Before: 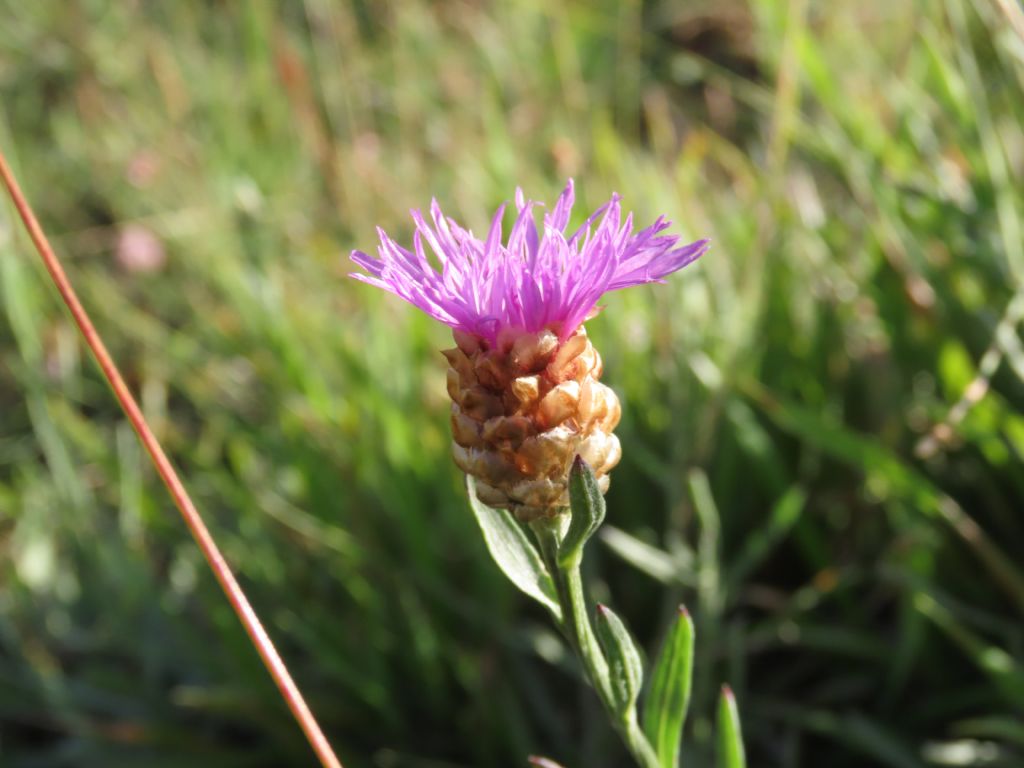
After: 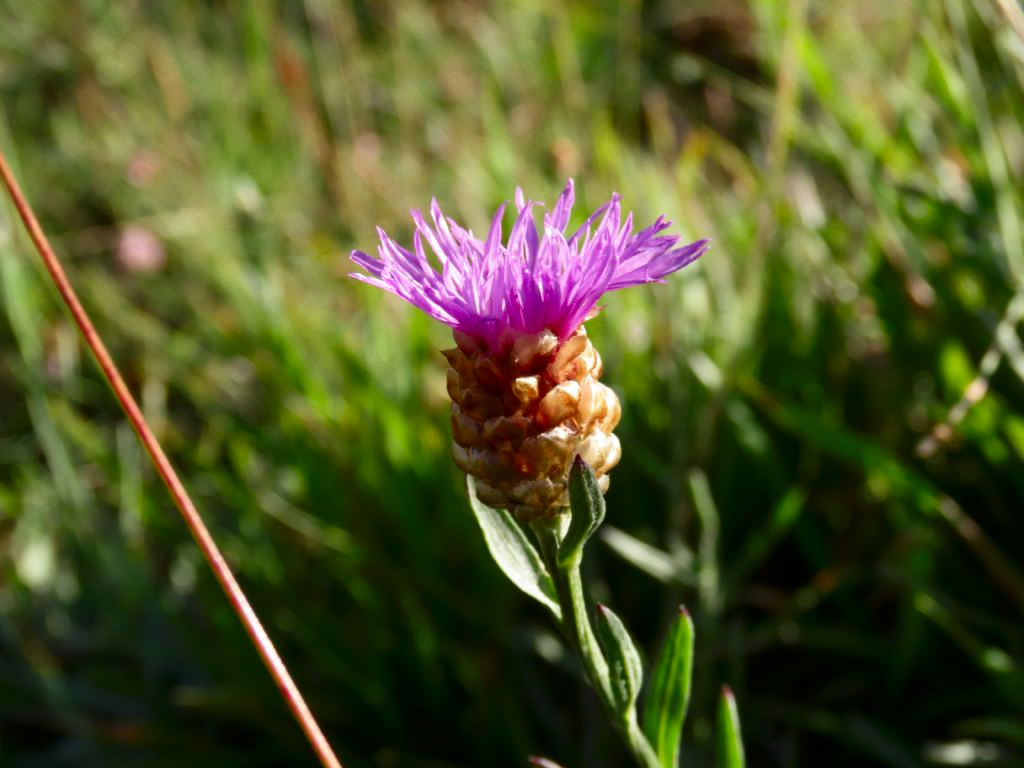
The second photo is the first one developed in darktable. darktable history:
contrast brightness saturation: contrast 0.127, brightness -0.228, saturation 0.145
